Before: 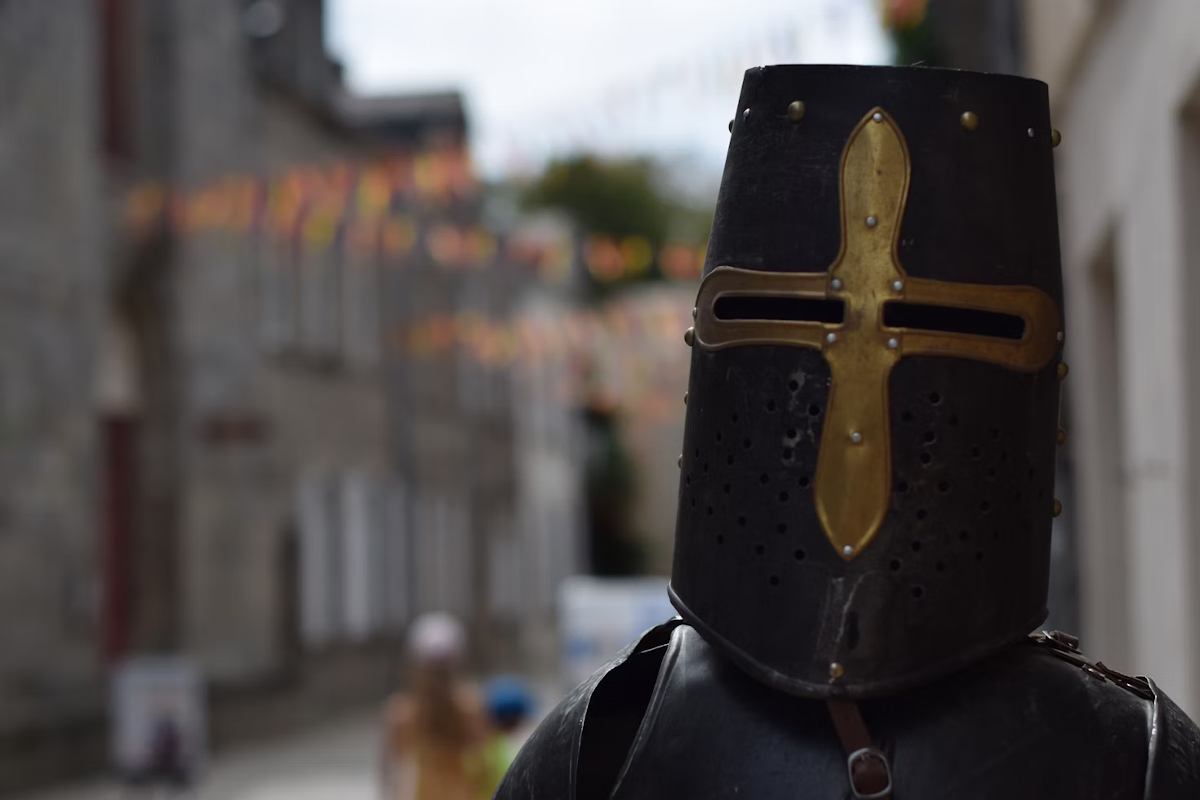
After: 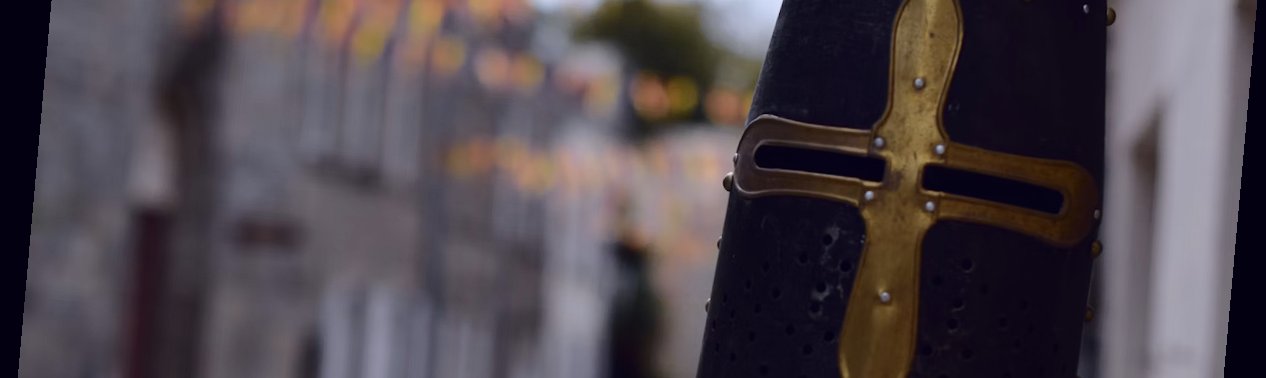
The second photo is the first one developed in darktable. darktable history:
tone curve: curves: ch0 [(0.003, 0.003) (0.104, 0.069) (0.236, 0.218) (0.401, 0.443) (0.495, 0.55) (0.625, 0.67) (0.819, 0.841) (0.96, 0.899)]; ch1 [(0, 0) (0.161, 0.092) (0.37, 0.302) (0.424, 0.402) (0.45, 0.466) (0.495, 0.506) (0.573, 0.571) (0.638, 0.641) (0.751, 0.741) (1, 1)]; ch2 [(0, 0) (0.352, 0.403) (0.466, 0.443) (0.524, 0.501) (0.56, 0.556) (1, 1)], color space Lab, independent channels, preserve colors none
crop and rotate: top 23.84%, bottom 34.294%
rotate and perspective: rotation 5.12°, automatic cropping off
